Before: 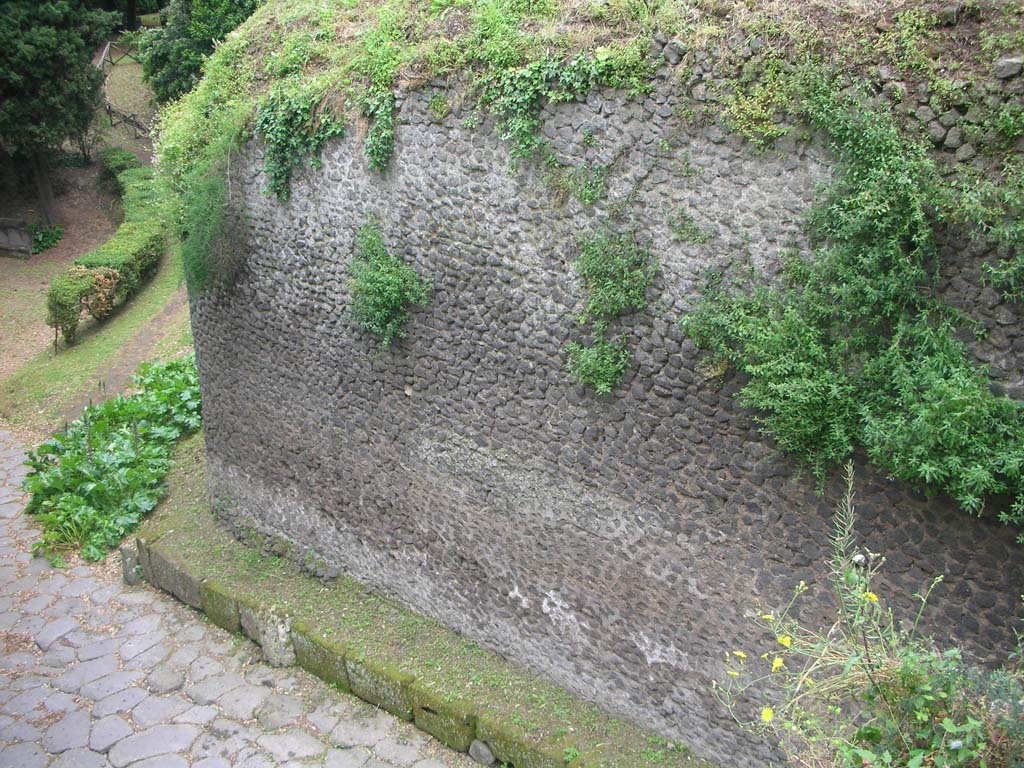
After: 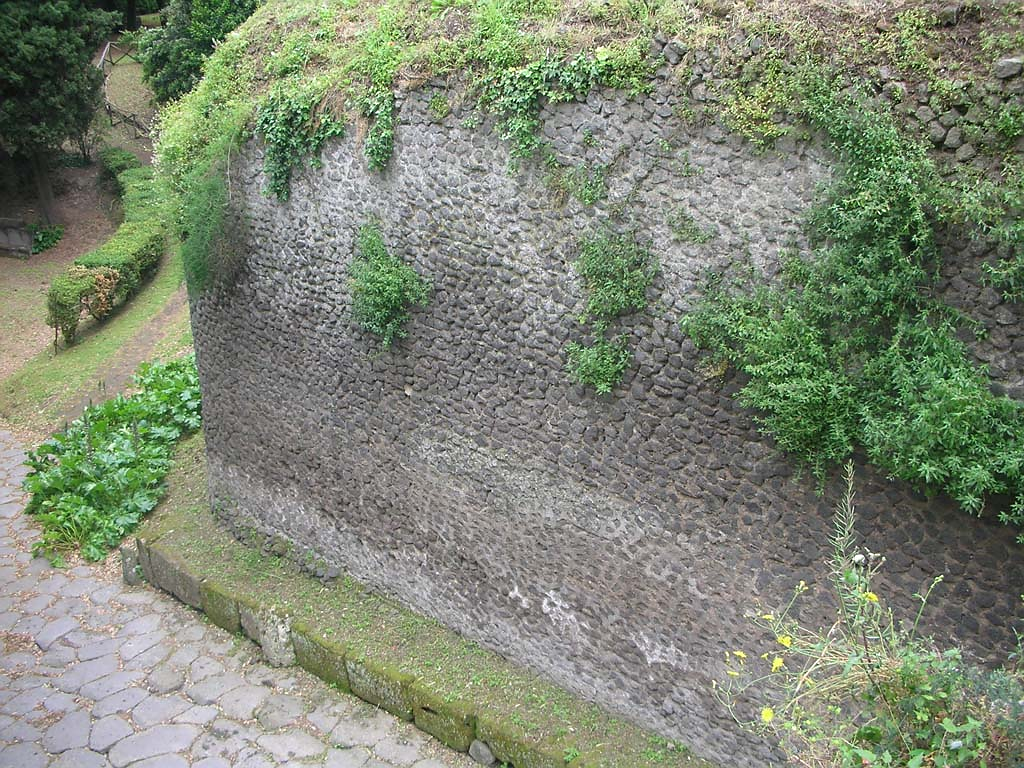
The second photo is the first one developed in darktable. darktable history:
sharpen: radius 1.034, threshold 0.886
